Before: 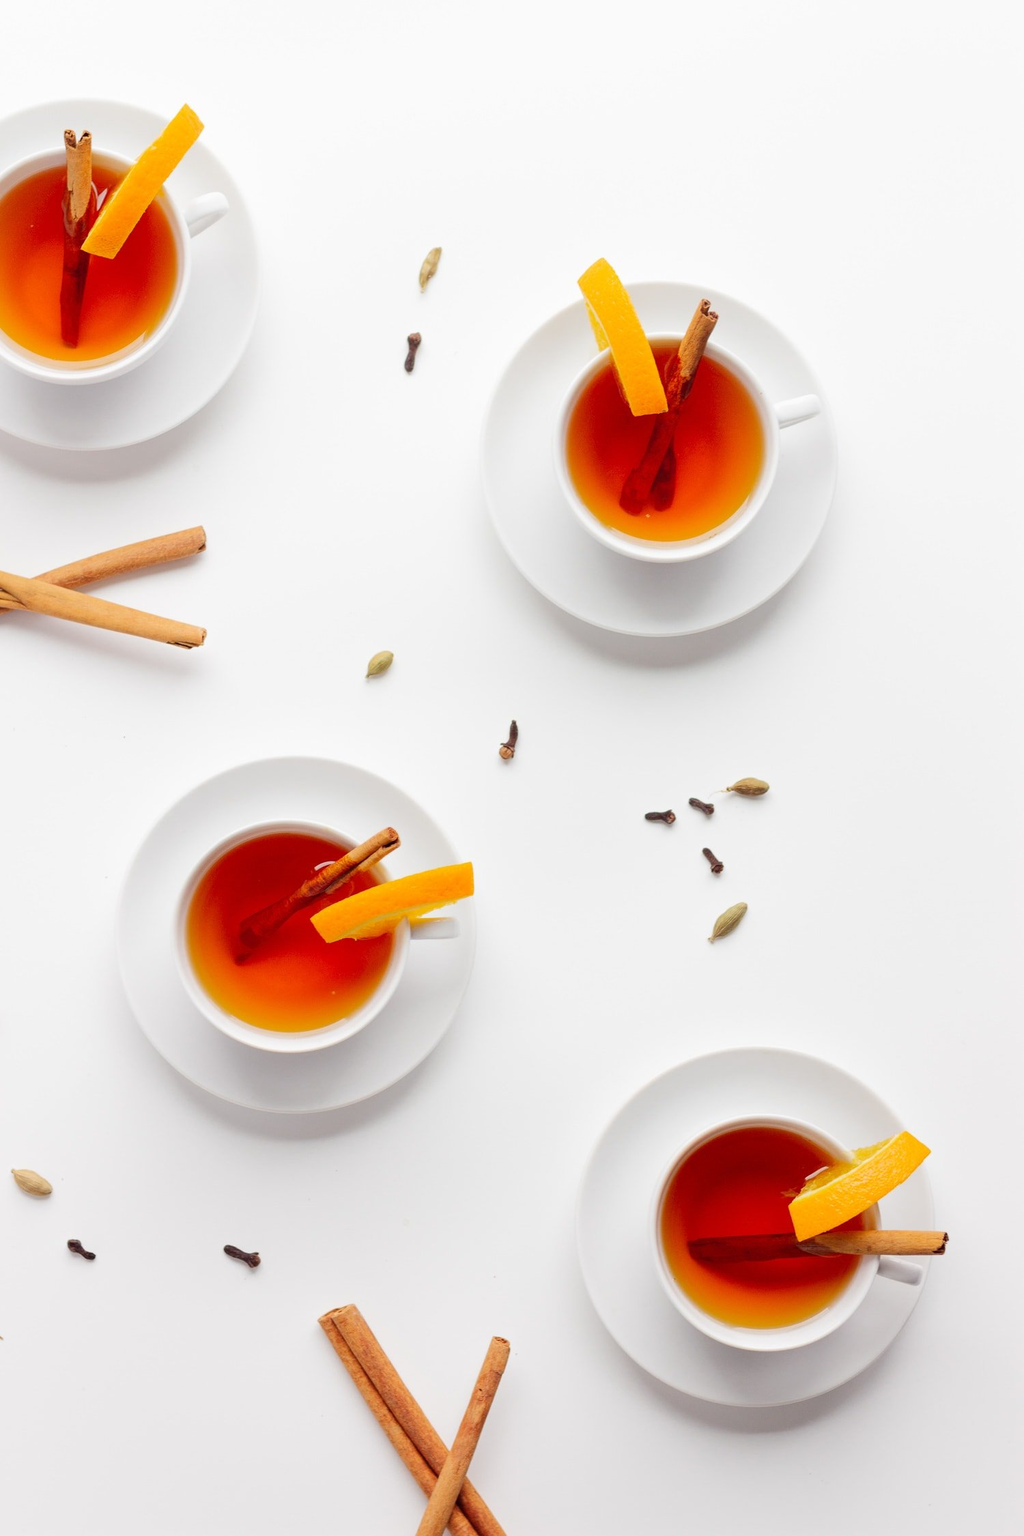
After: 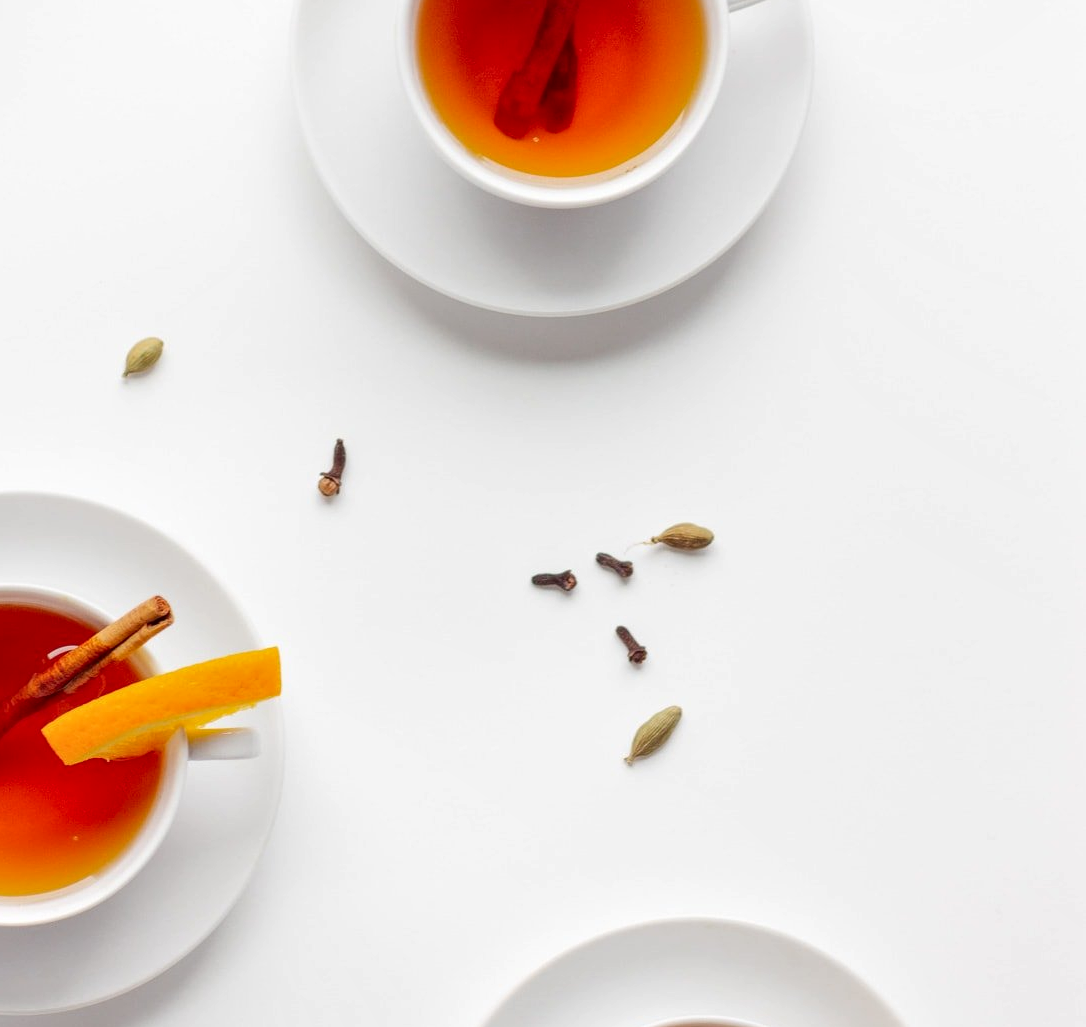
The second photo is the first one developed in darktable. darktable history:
local contrast: on, module defaults
crop and rotate: left 27.556%, top 27.396%, bottom 26.928%
